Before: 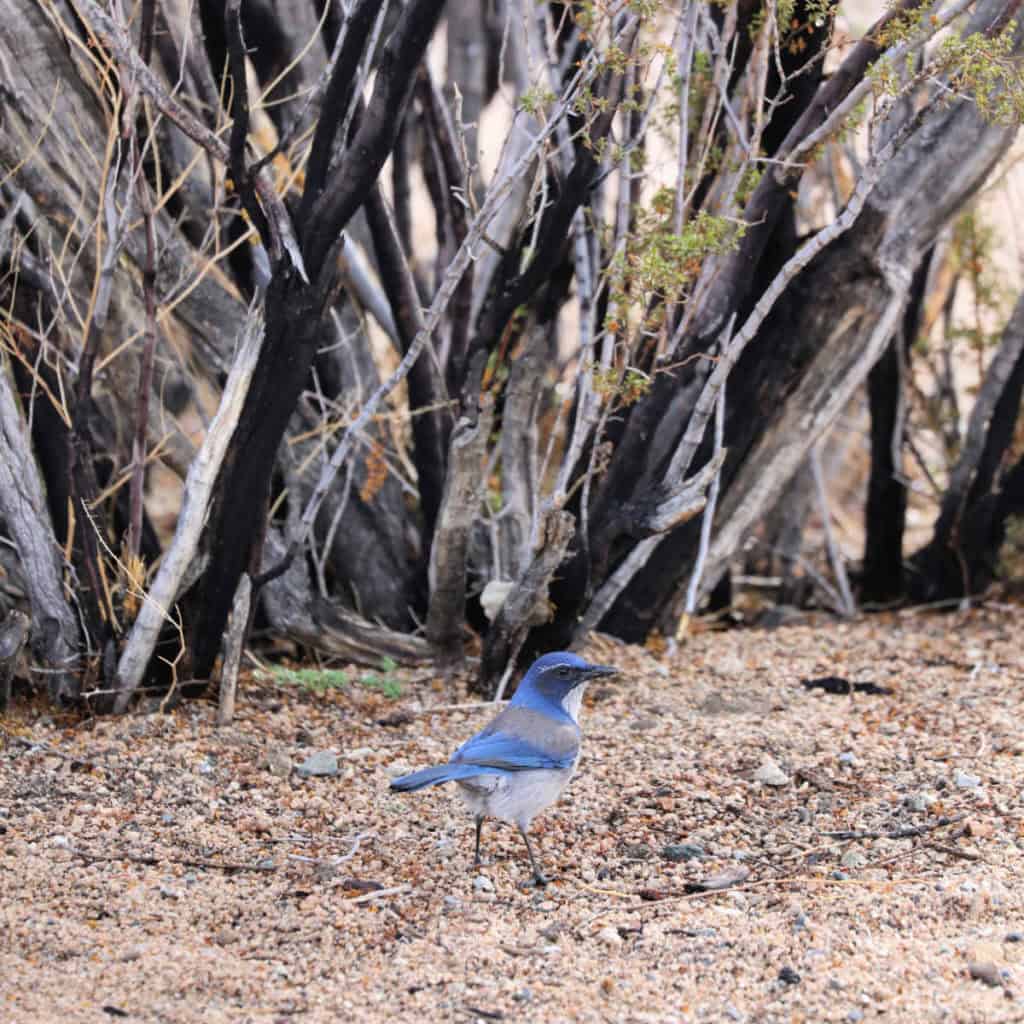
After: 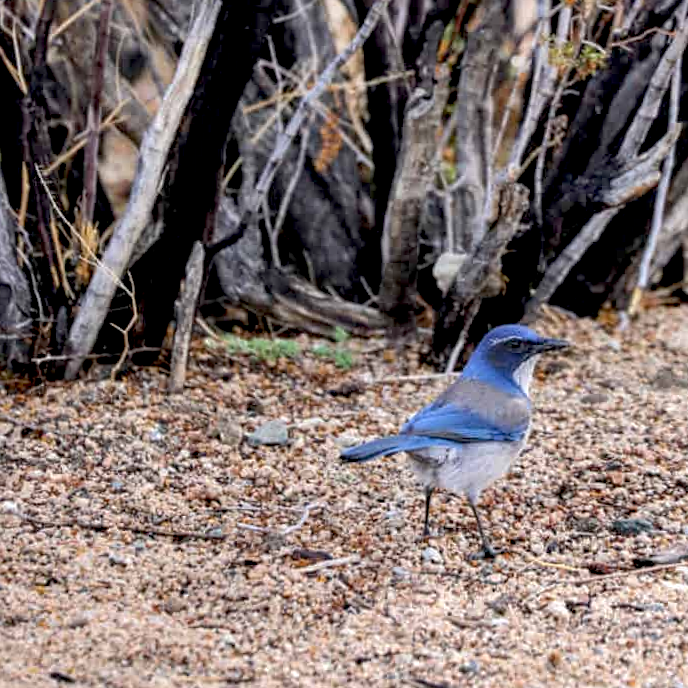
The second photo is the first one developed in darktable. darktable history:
exposure: black level correction 0.016, exposure -0.009 EV, compensate highlight preservation false
shadows and highlights: shadows 25, highlights -25
crop and rotate: angle -0.82°, left 3.85%, top 31.828%, right 27.992%
sharpen: amount 0.2
local contrast: detail 130%
